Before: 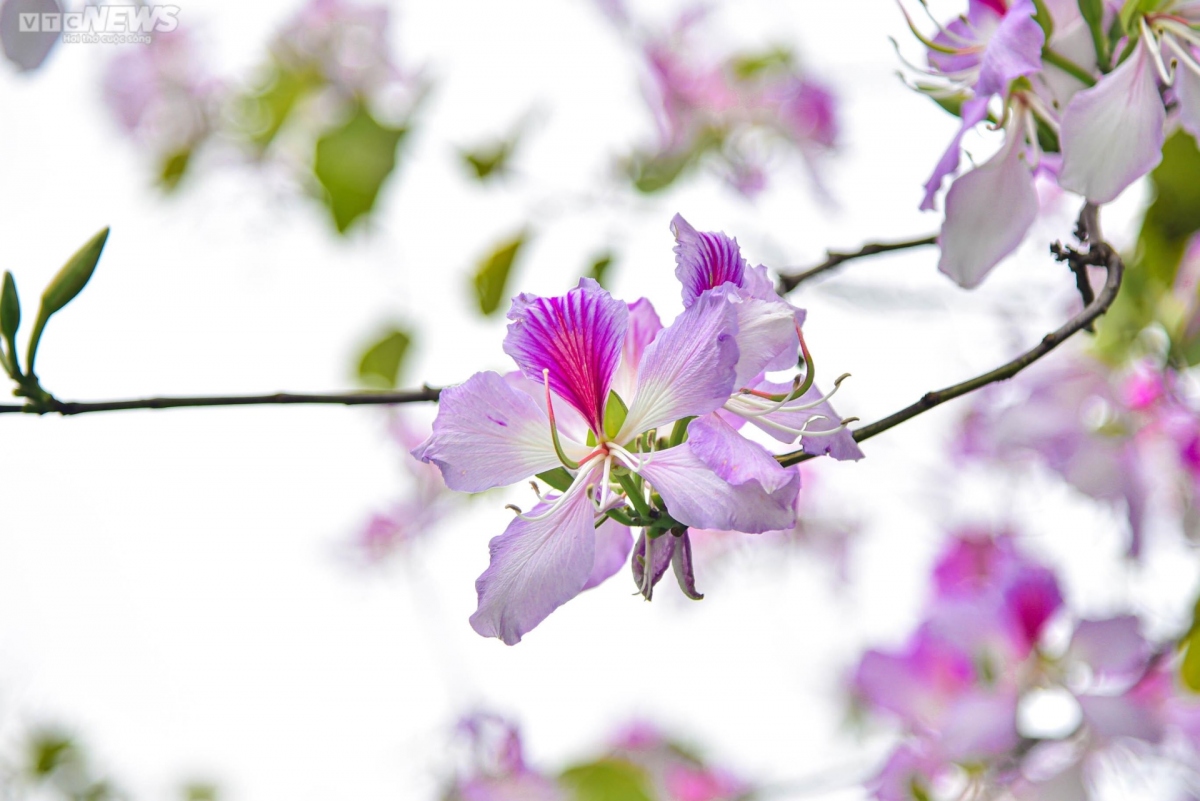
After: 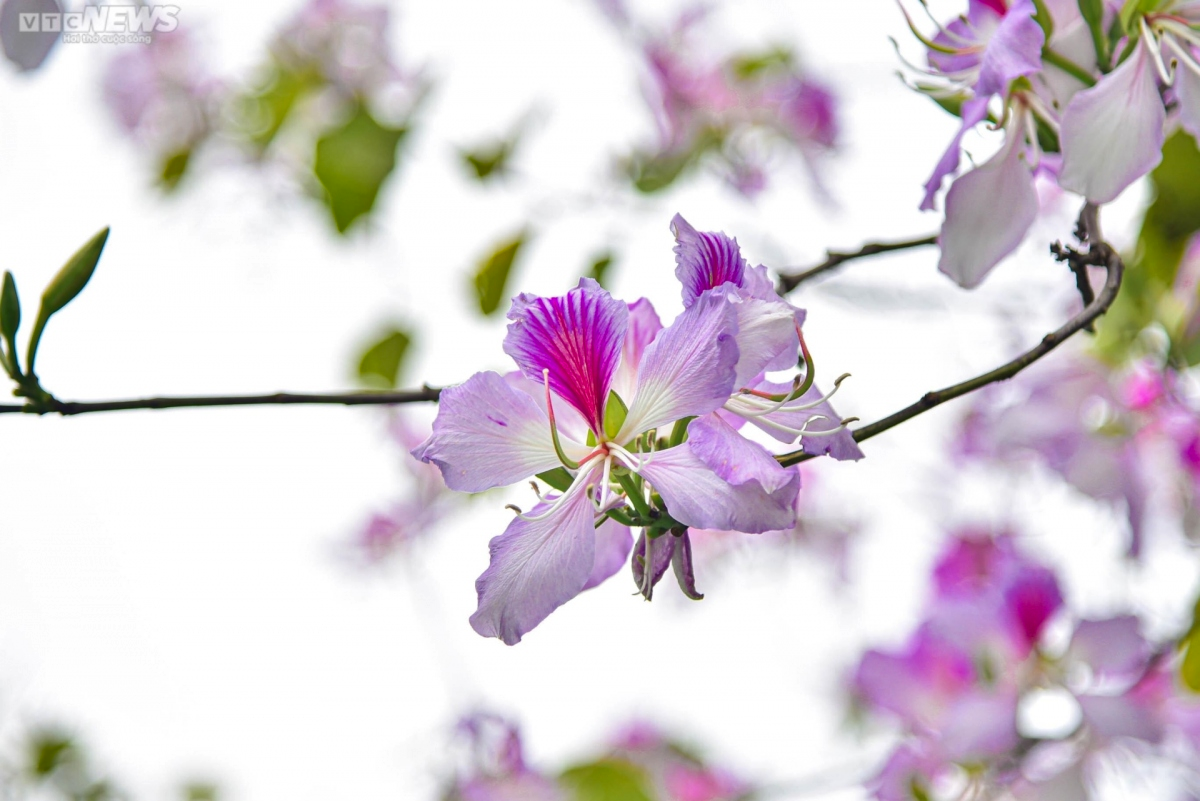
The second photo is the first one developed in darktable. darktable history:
shadows and highlights: shadows 37.22, highlights -27.1, soften with gaussian
